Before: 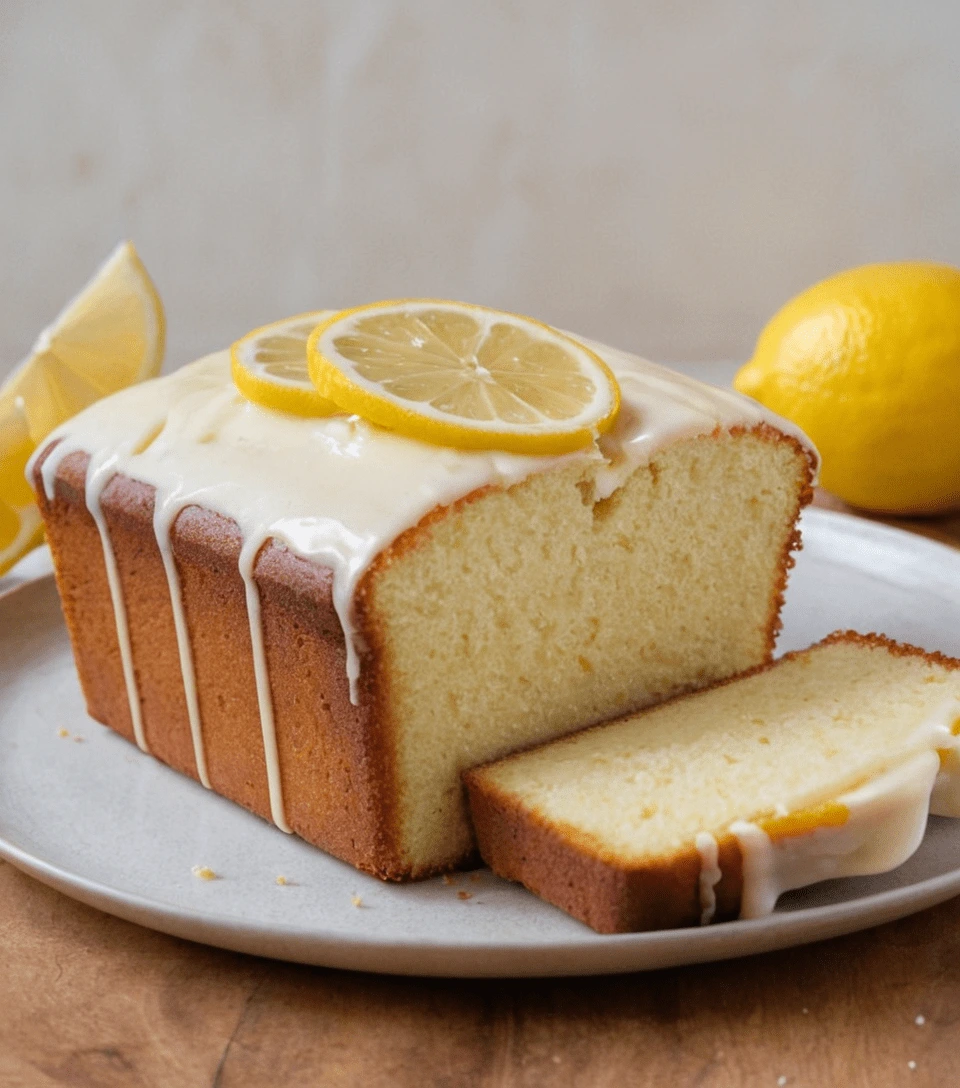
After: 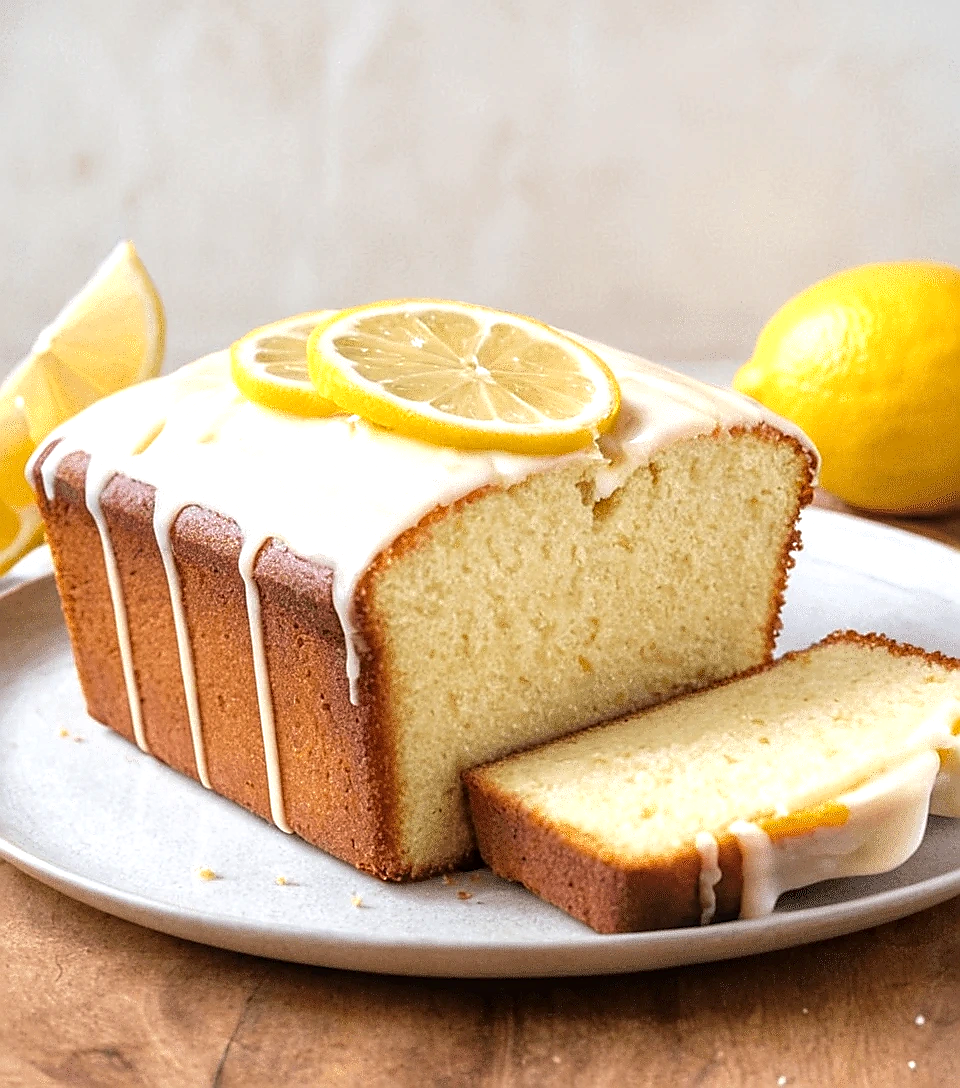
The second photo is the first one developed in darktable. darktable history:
local contrast: on, module defaults
sharpen: radius 1.4, amount 1.25, threshold 0.7
exposure: black level correction 0, exposure 0.7 EV, compensate exposure bias true, compensate highlight preservation false
